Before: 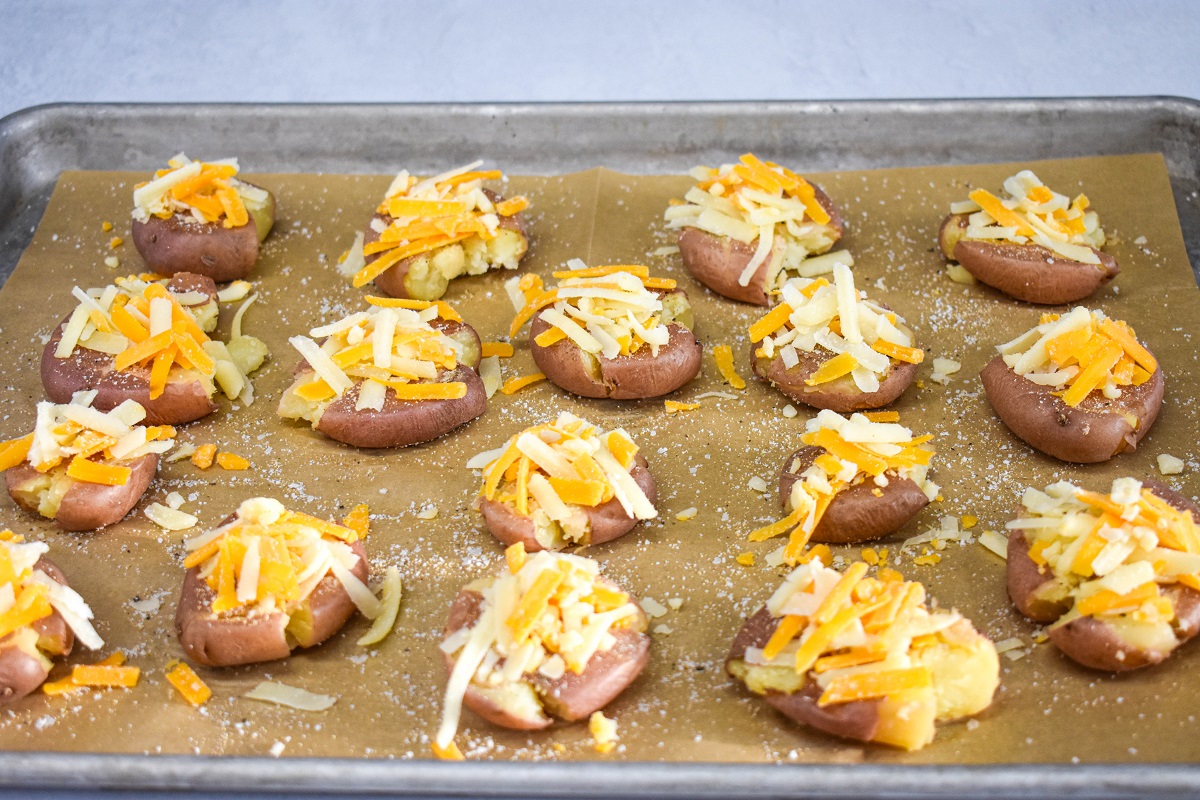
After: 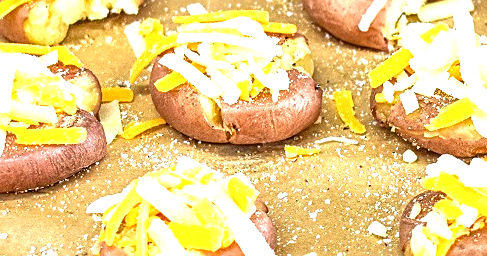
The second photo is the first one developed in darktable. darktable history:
exposure: black level correction 0.001, exposure 1.118 EV, compensate highlight preservation false
local contrast: on, module defaults
crop: left 31.695%, top 31.986%, right 27.715%, bottom 35.934%
sharpen: on, module defaults
